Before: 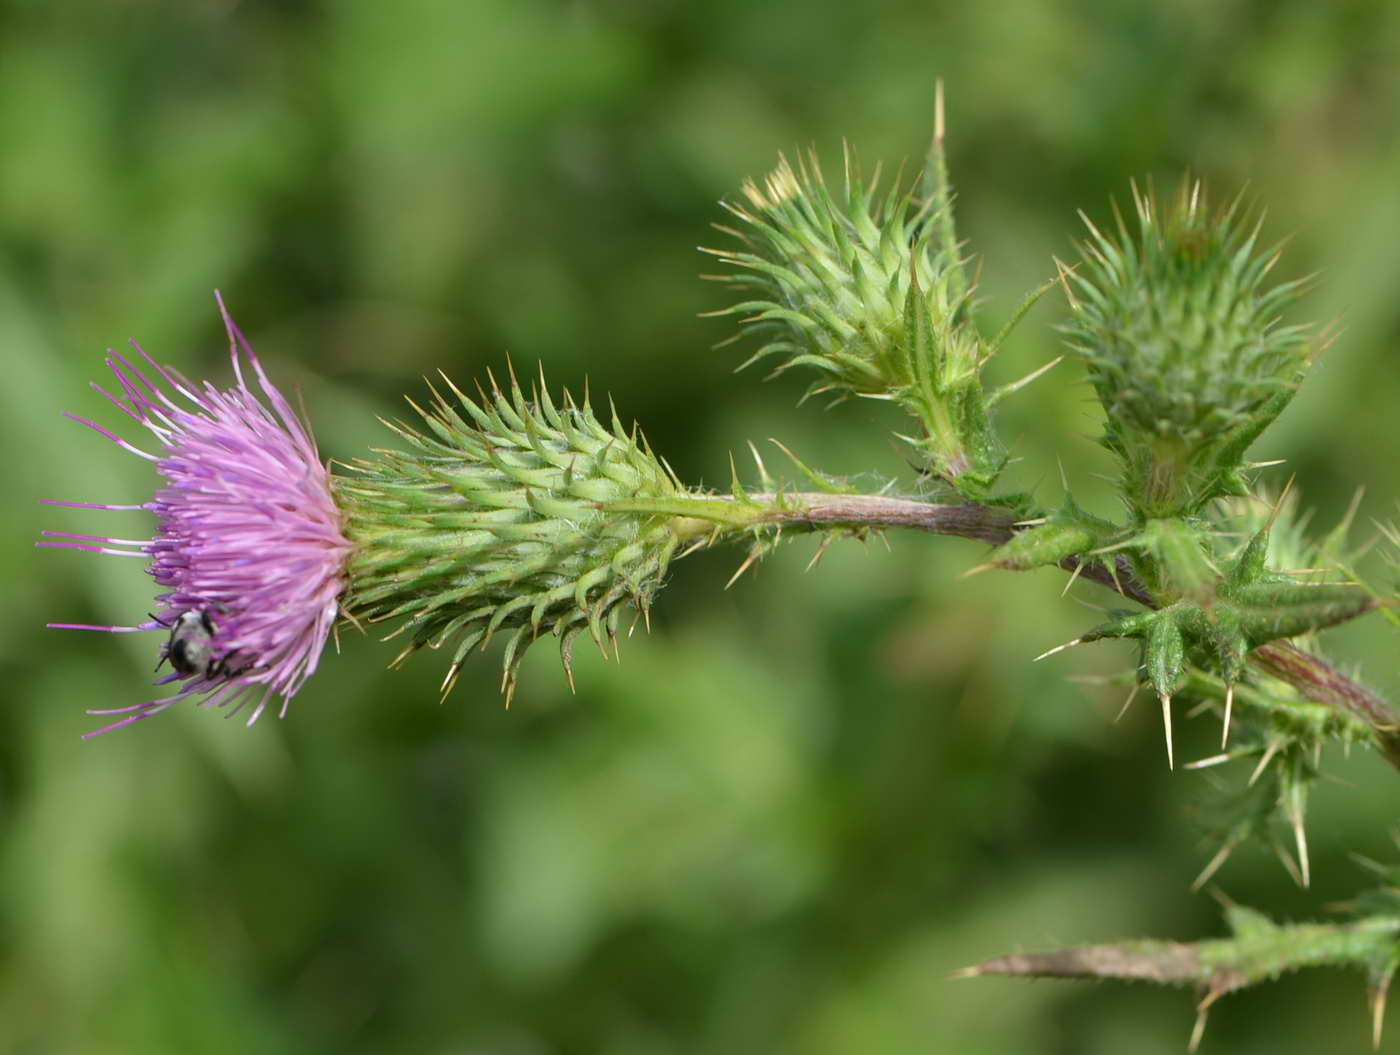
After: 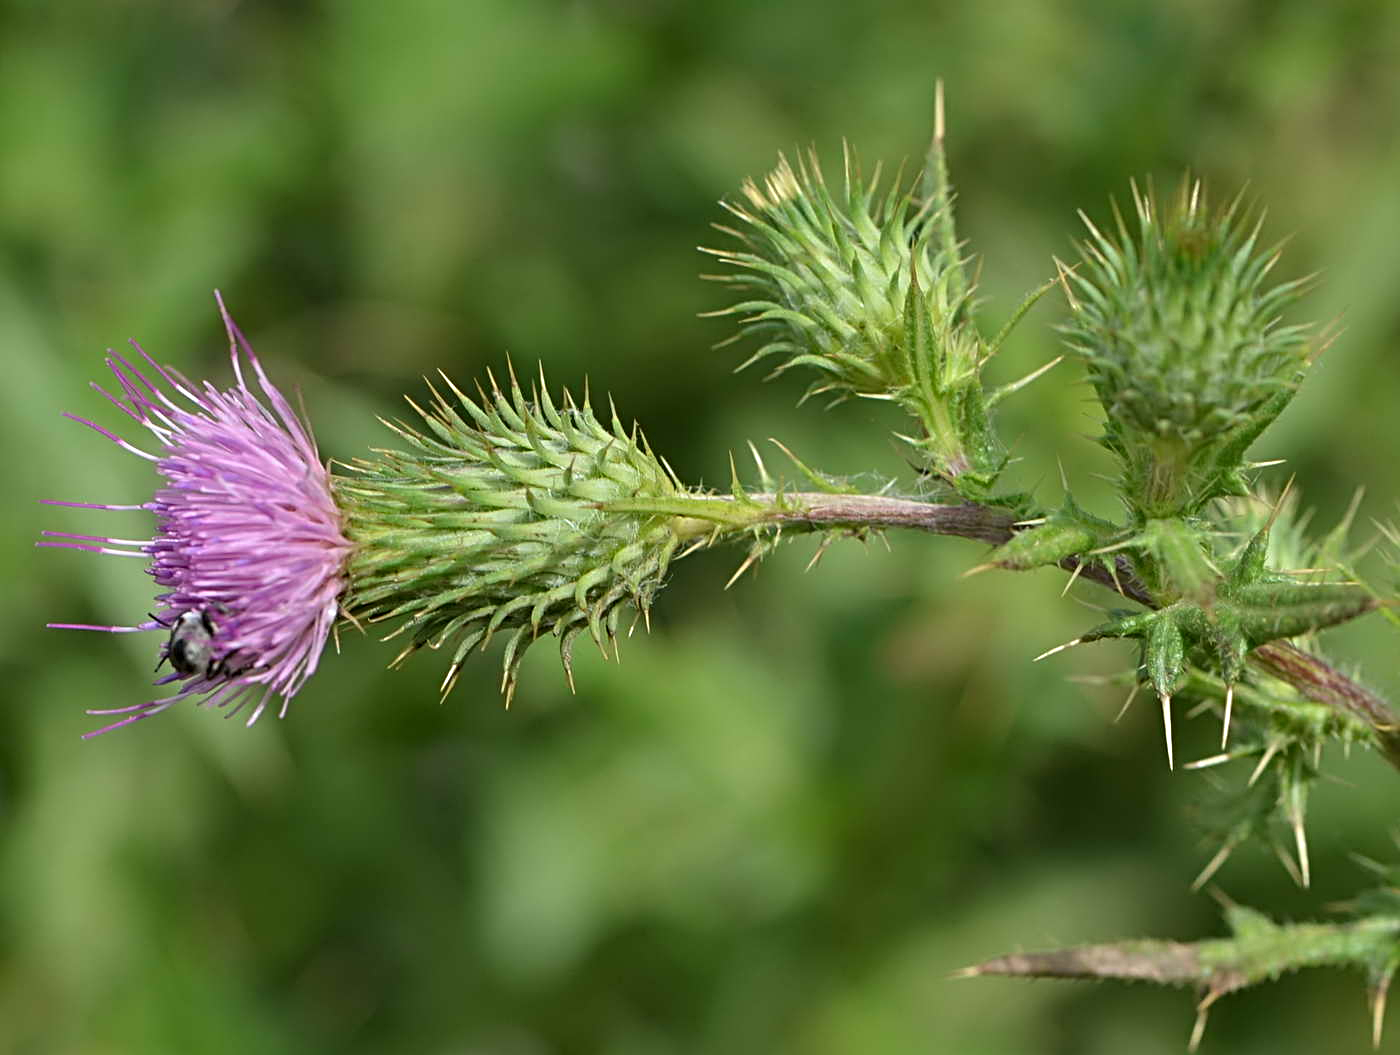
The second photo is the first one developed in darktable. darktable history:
sharpen: radius 3.984
